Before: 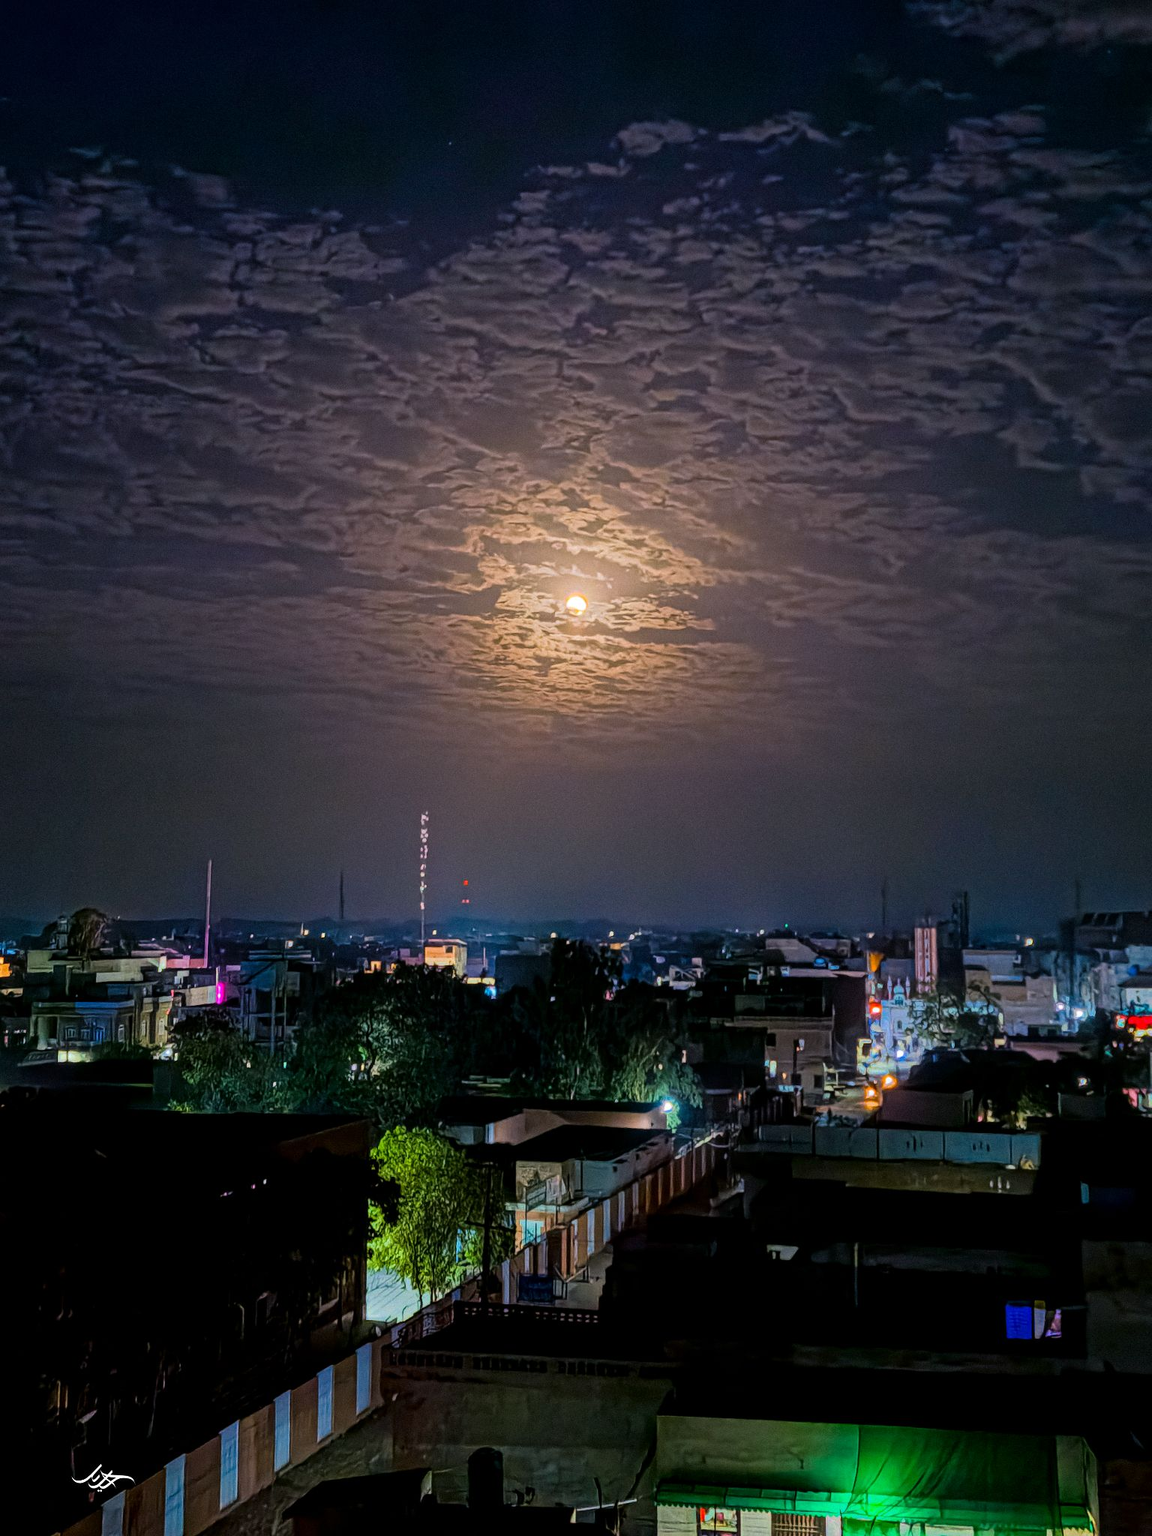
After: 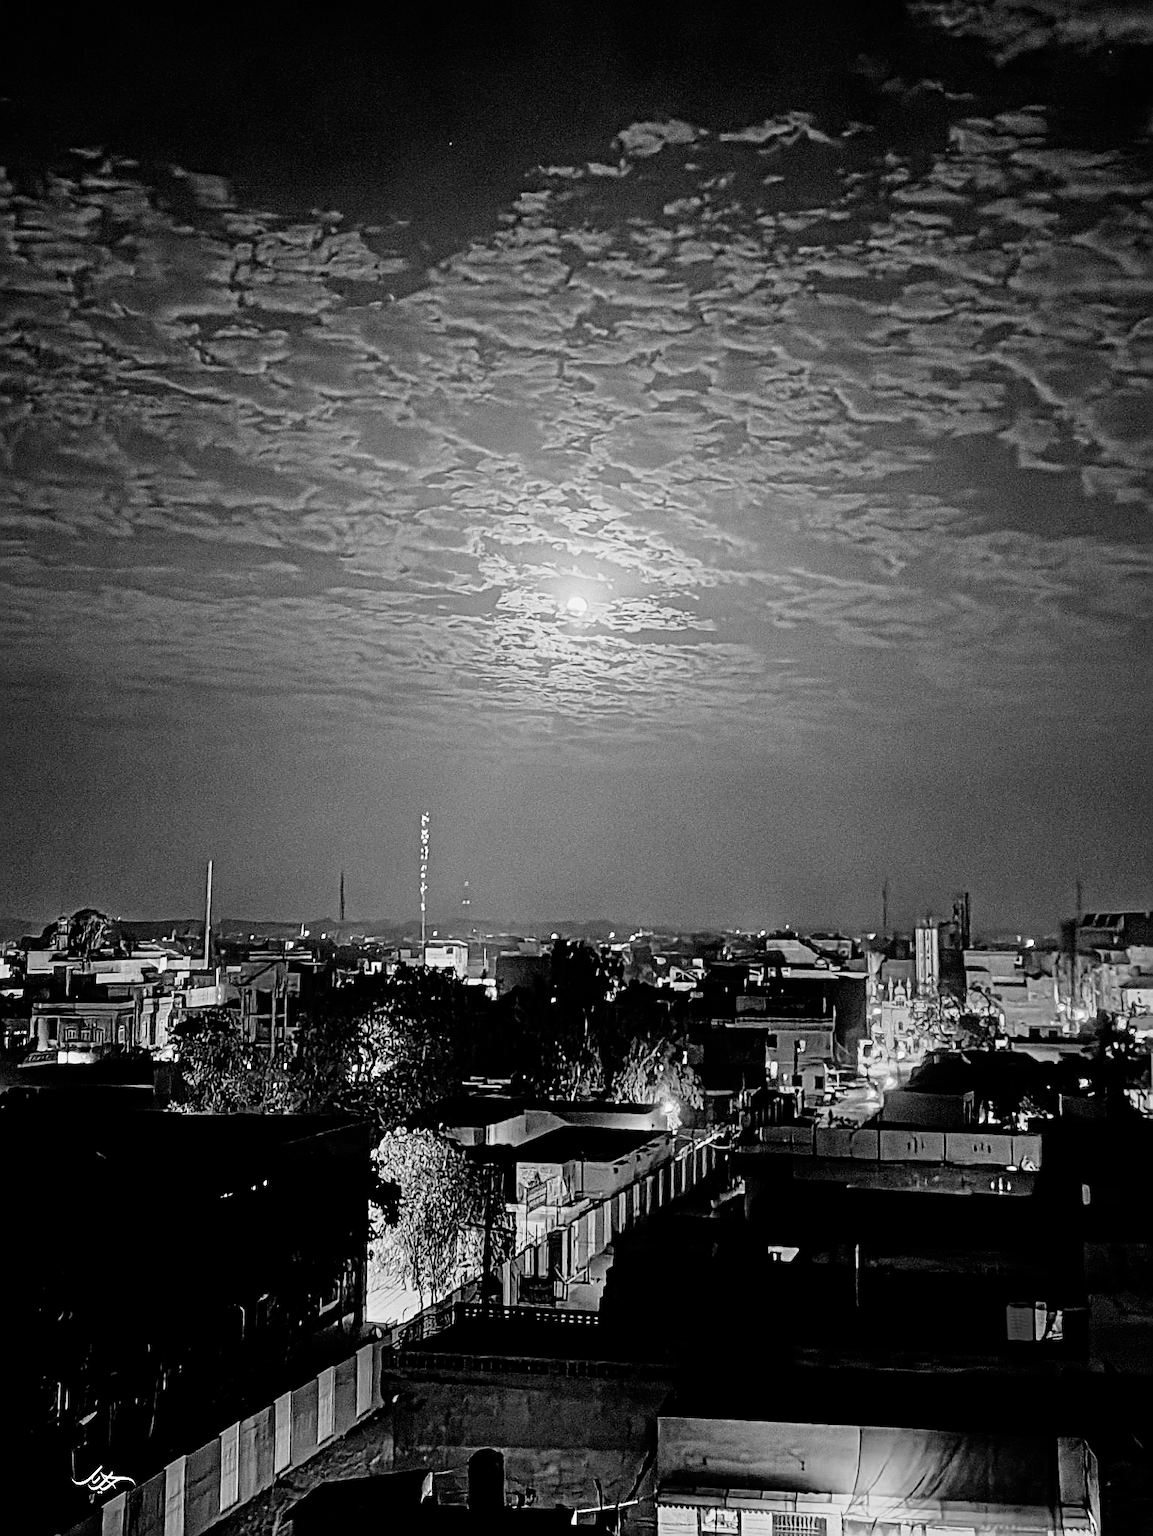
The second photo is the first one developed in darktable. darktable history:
filmic rgb: black relative exposure -16 EV, white relative exposure 5.31 EV, hardness 5.9, contrast 1.25, preserve chrominance no, color science v5 (2021)
tone equalizer: -7 EV 0.15 EV, -6 EV 0.6 EV, -5 EV 1.15 EV, -4 EV 1.33 EV, -3 EV 1.15 EV, -2 EV 0.6 EV, -1 EV 0.15 EV, mask exposure compensation -0.5 EV
sharpen: radius 2.817, amount 0.715
white balance: red 0.931, blue 1.11
contrast equalizer: octaves 7, y [[0.6 ×6], [0.55 ×6], [0 ×6], [0 ×6], [0 ×6]], mix -0.3
monochrome: on, module defaults
crop: bottom 0.071%
exposure: exposure 0.657 EV, compensate highlight preservation false
